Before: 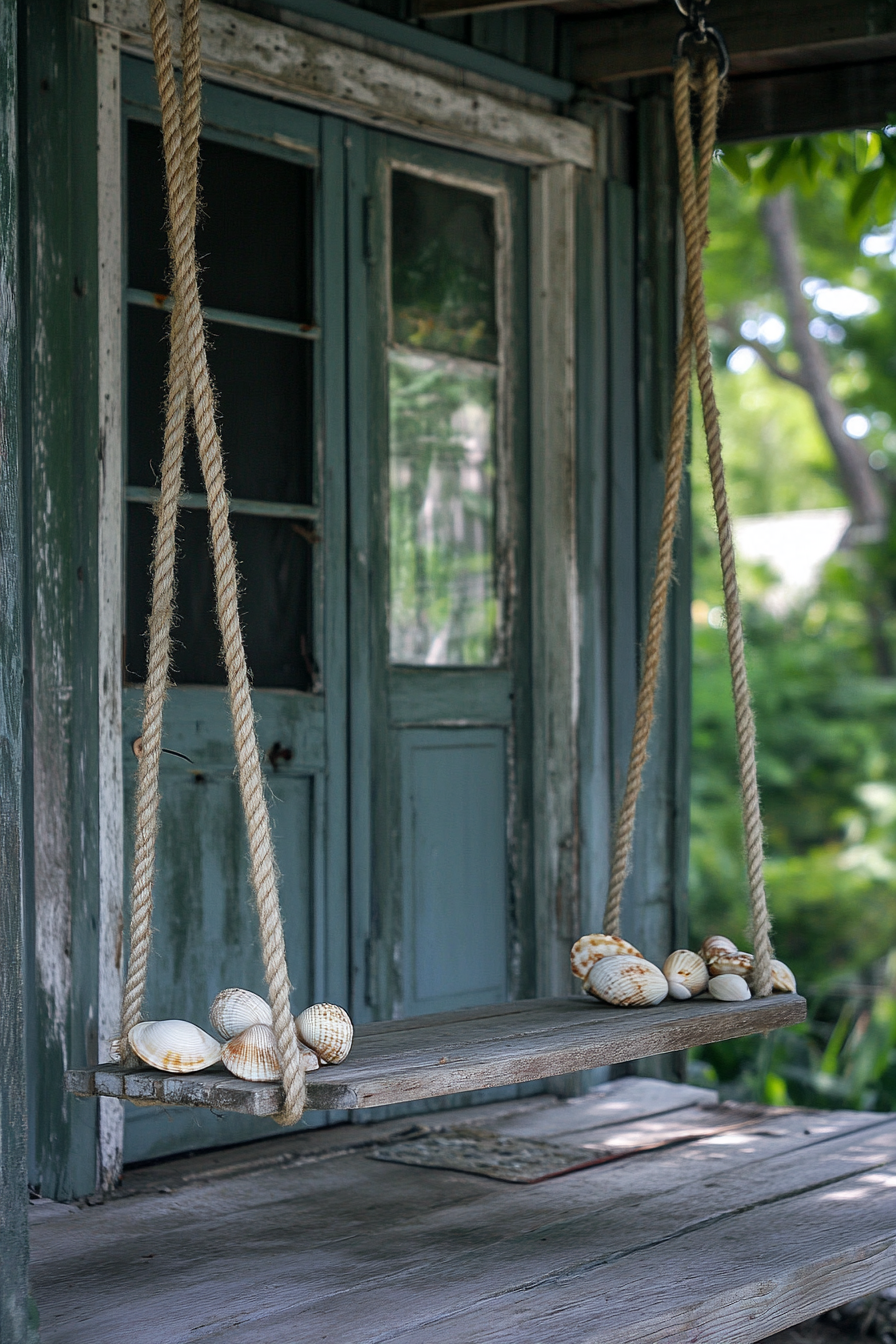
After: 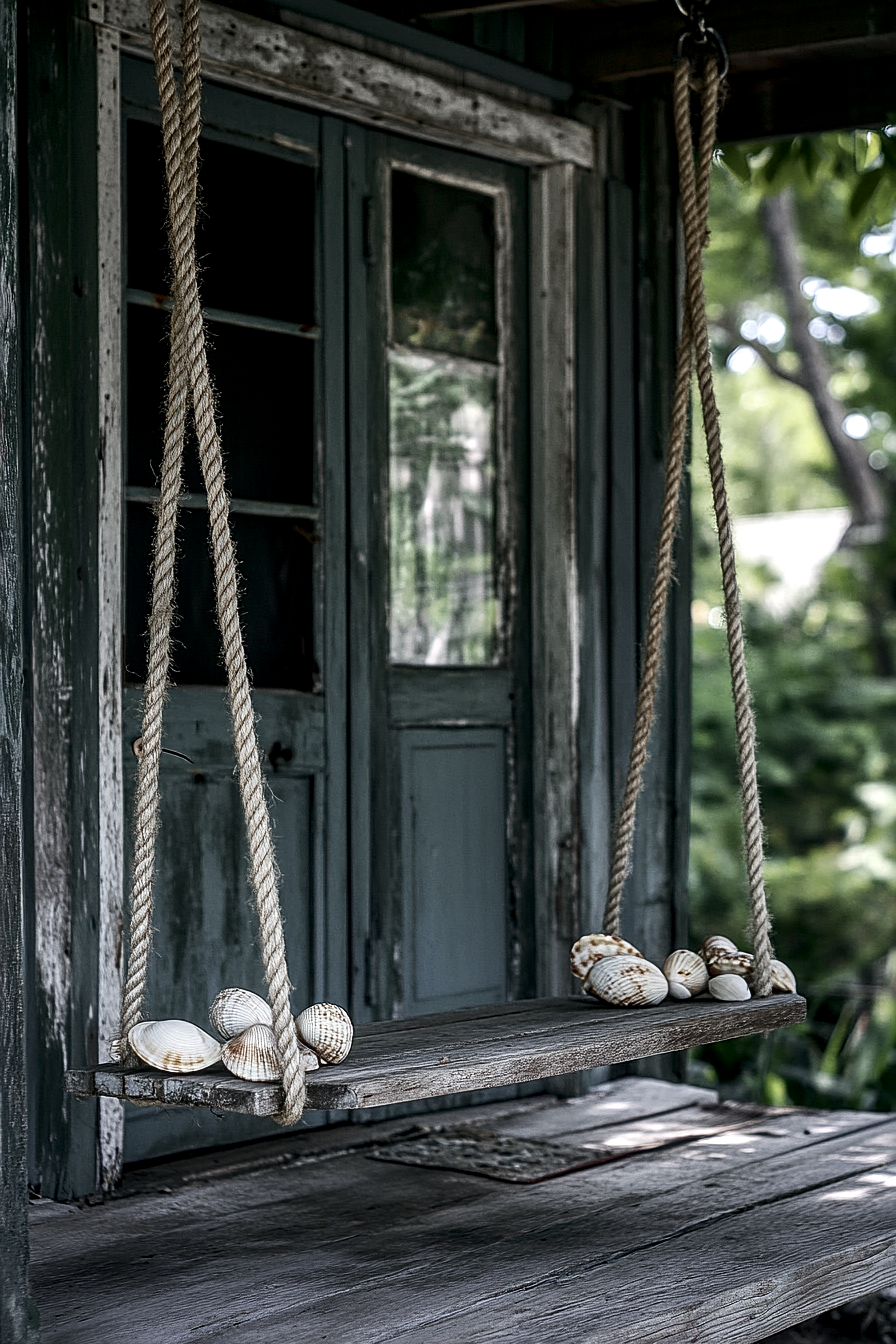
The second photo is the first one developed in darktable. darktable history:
contrast brightness saturation: contrast 0.202, brightness -0.114, saturation 0.105
sharpen: on, module defaults
local contrast: detail 130%
color correction: highlights b* 0.019, saturation 0.535
